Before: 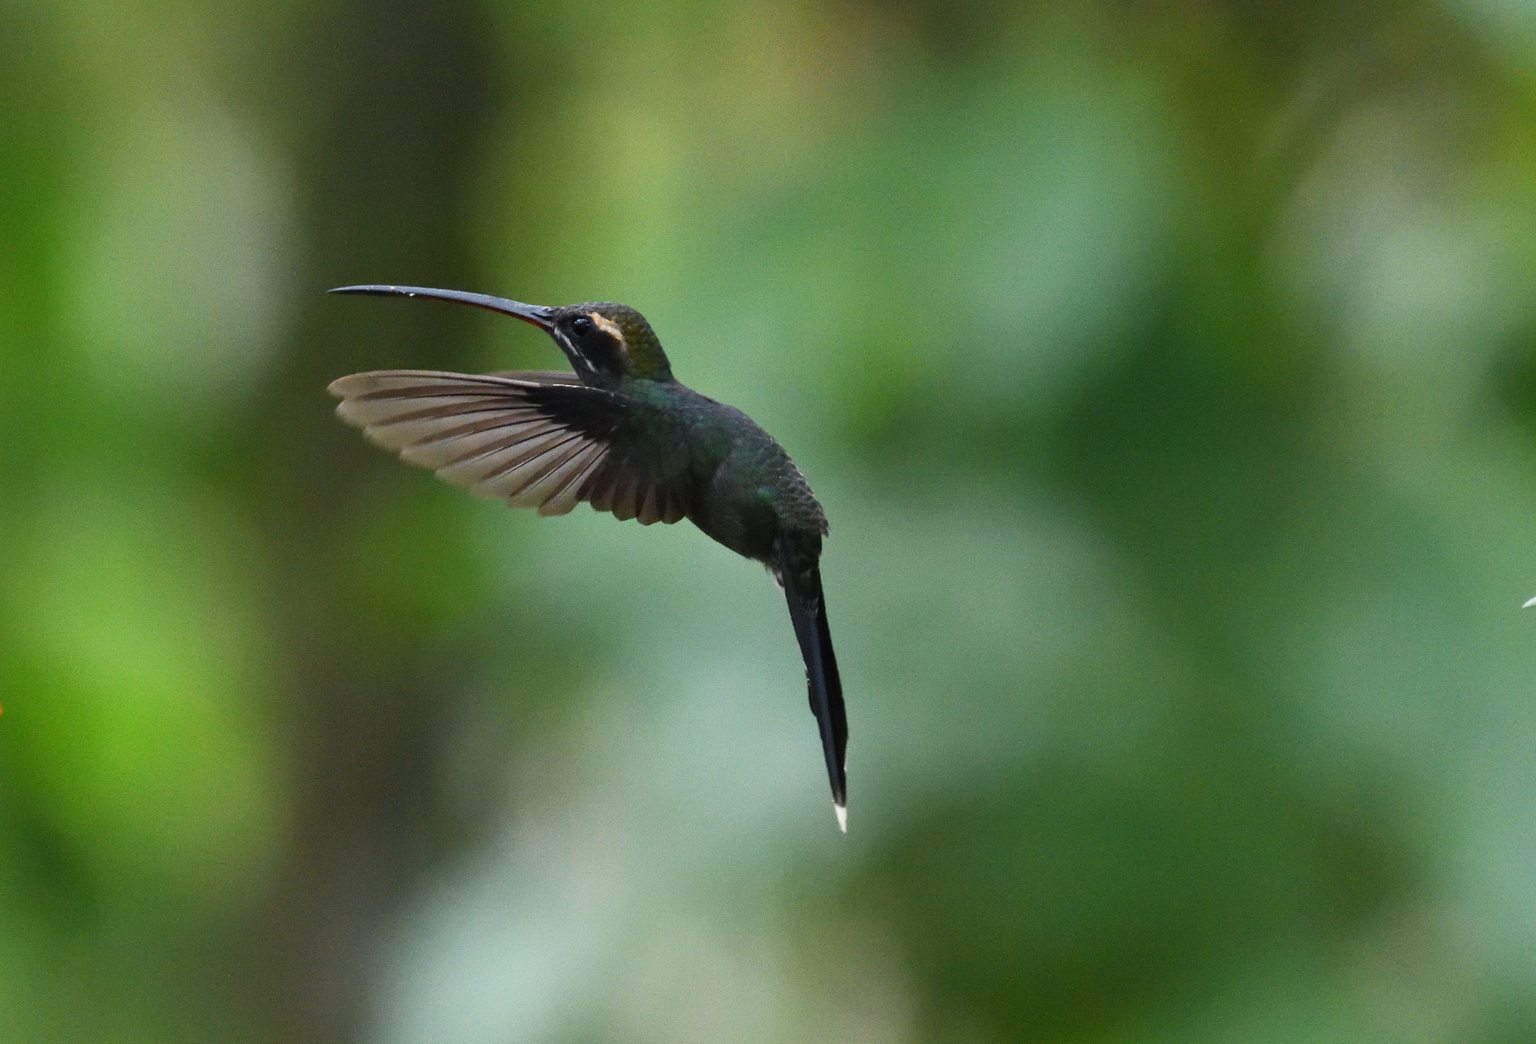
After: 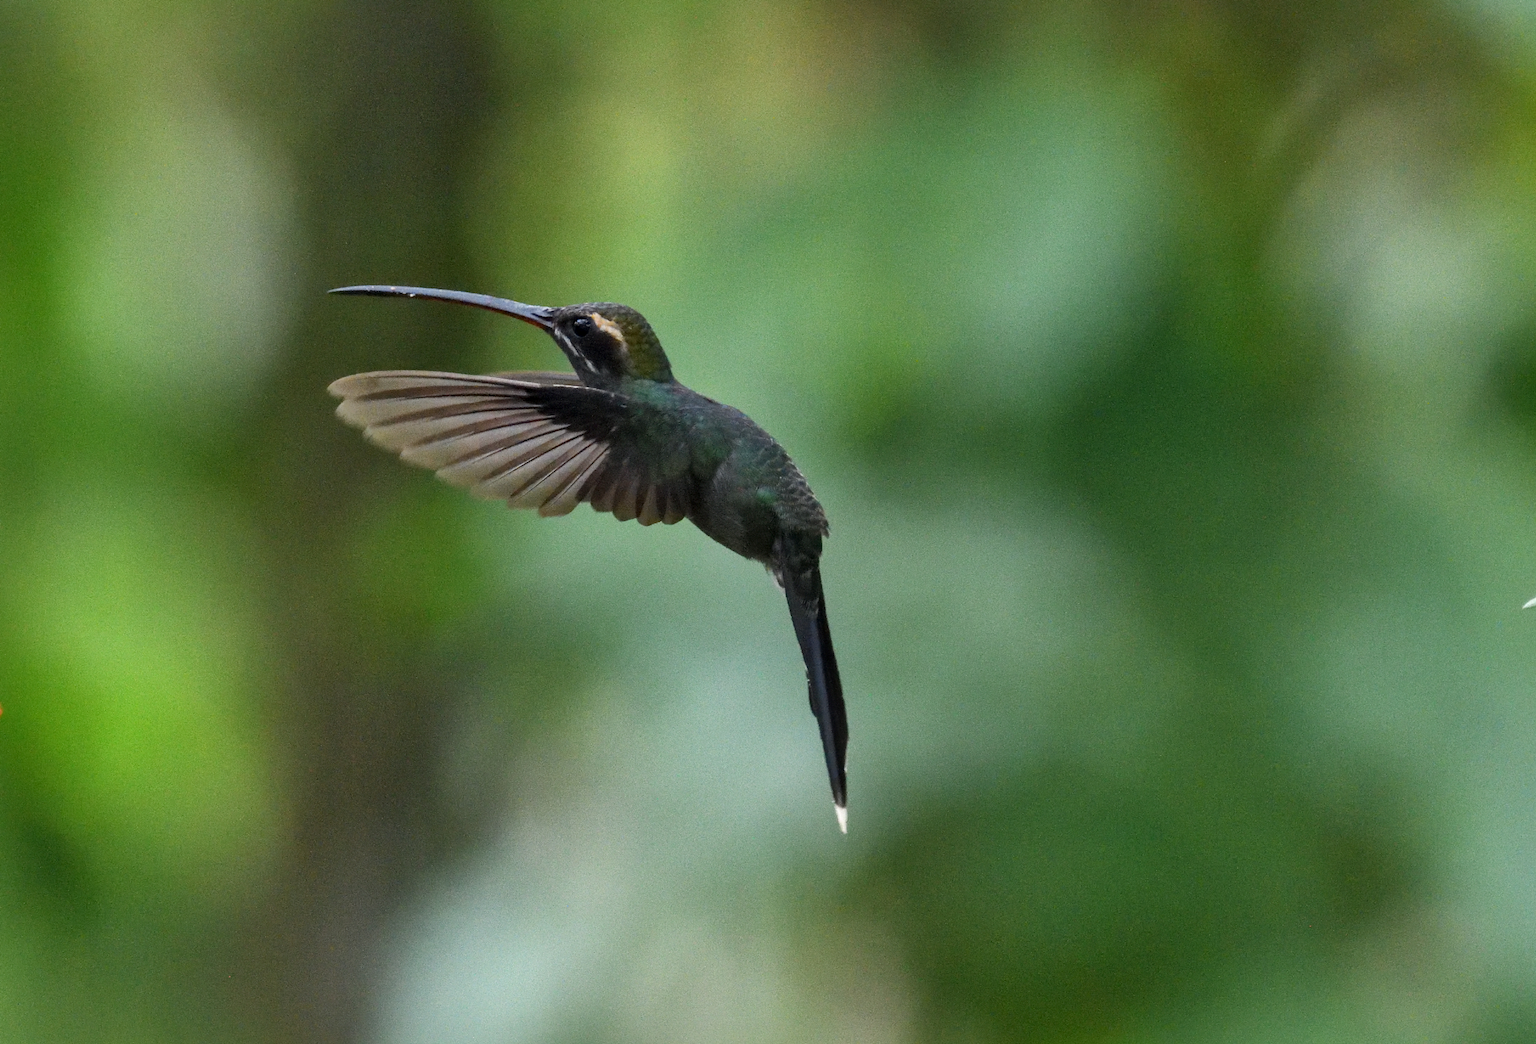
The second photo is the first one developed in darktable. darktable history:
shadows and highlights: on, module defaults
local contrast: detail 130%
